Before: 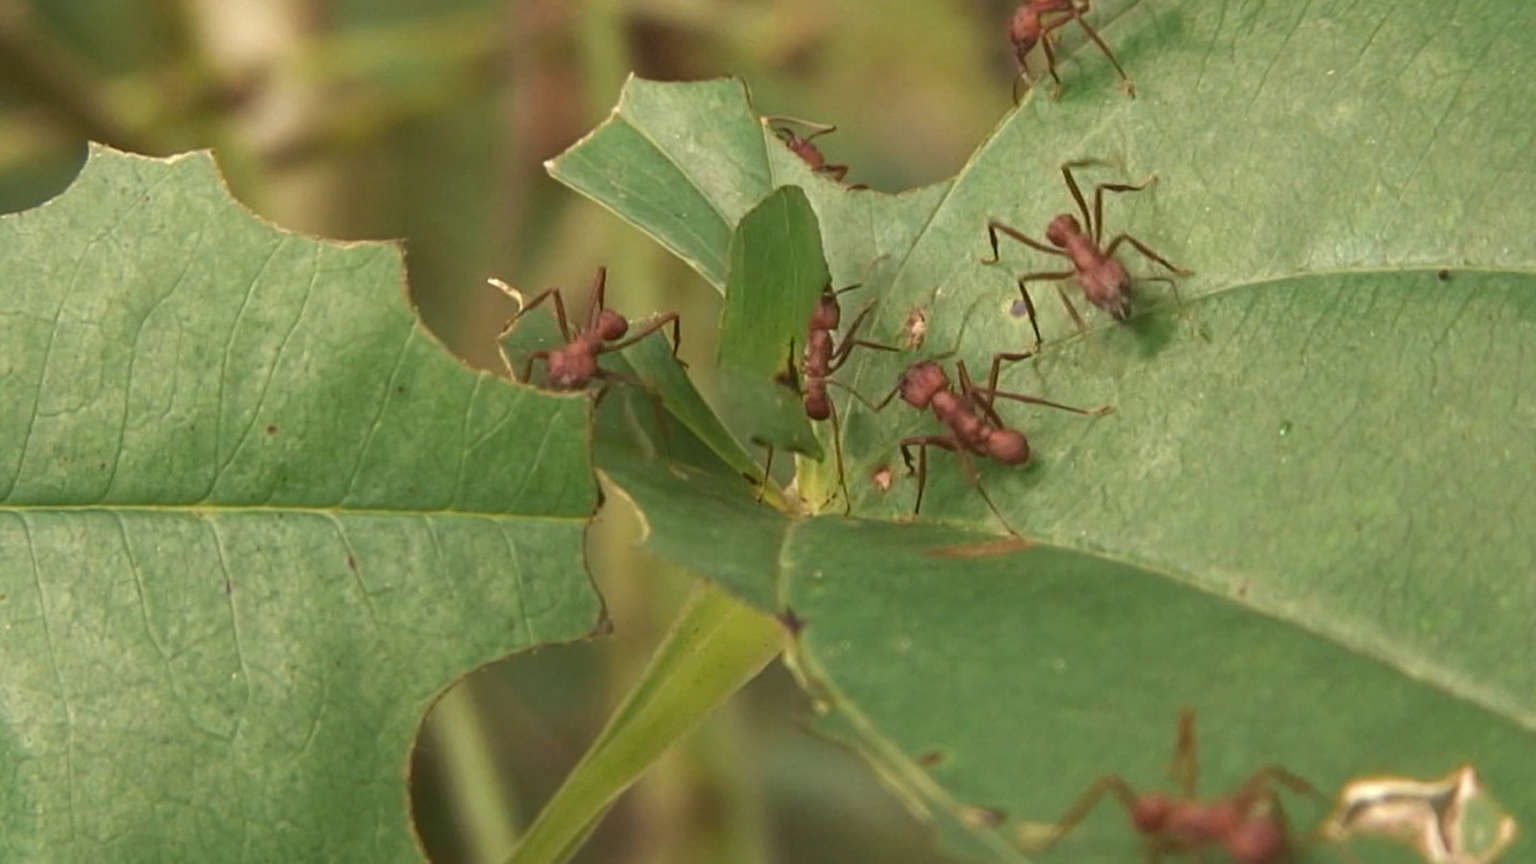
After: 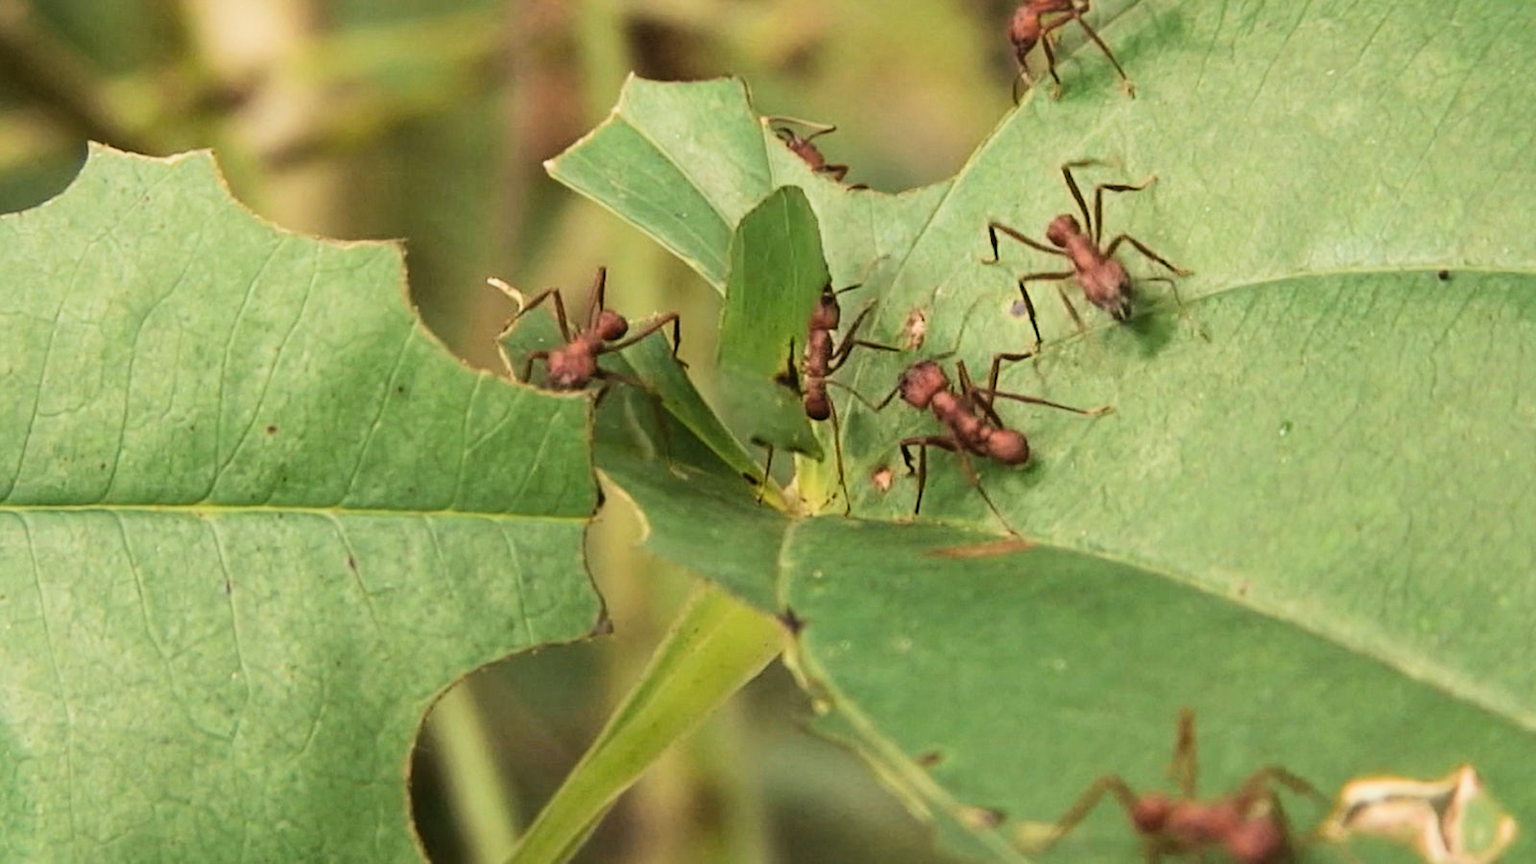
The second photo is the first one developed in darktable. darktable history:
contrast brightness saturation: contrast 0.2, brightness 0.16, saturation 0.22
shadows and highlights: shadows 30.86, highlights 0, soften with gaussian
filmic rgb: black relative exposure -5 EV, hardness 2.88, contrast 1.2, highlights saturation mix -30%
